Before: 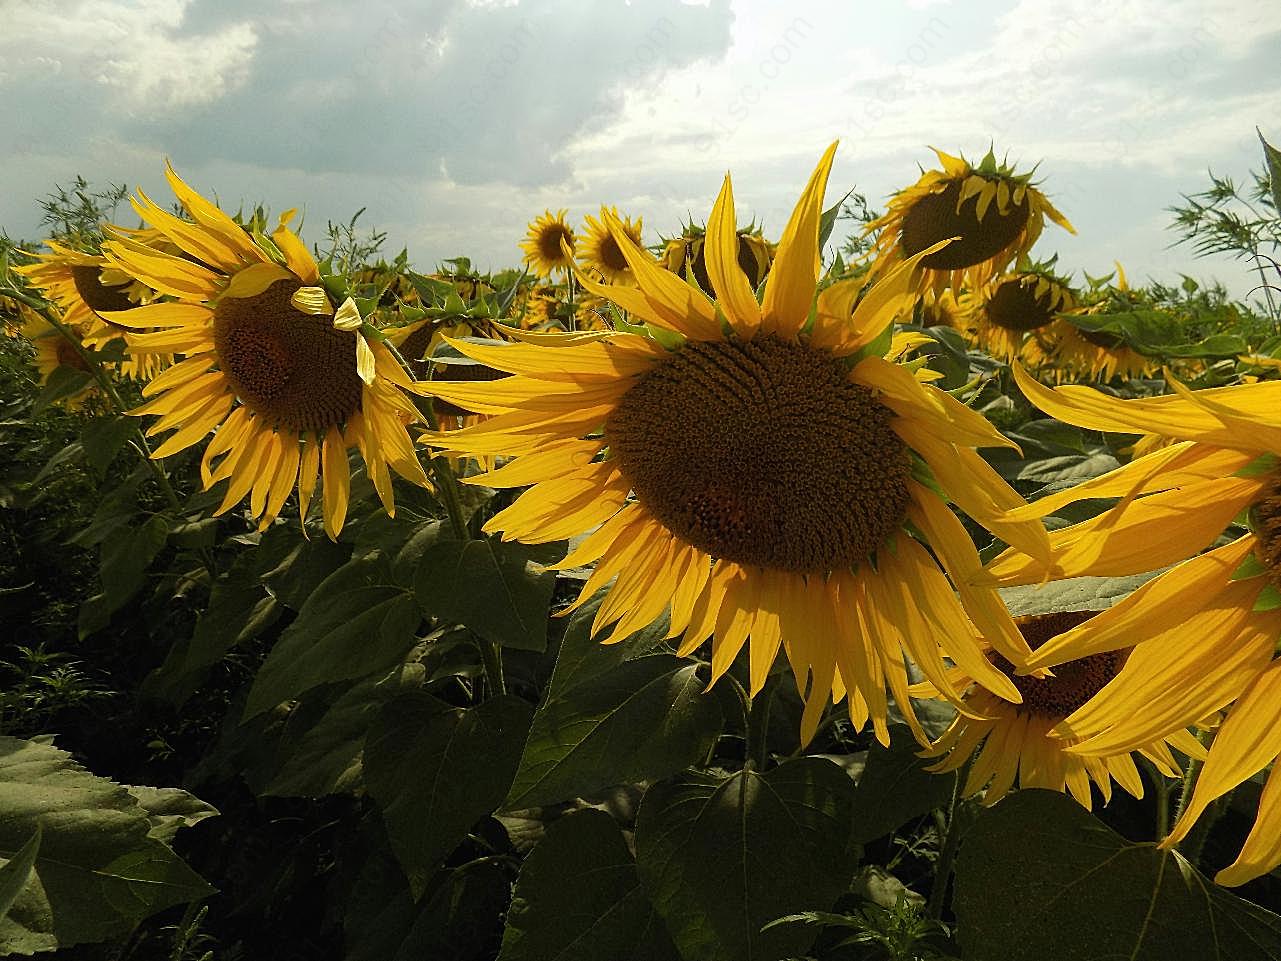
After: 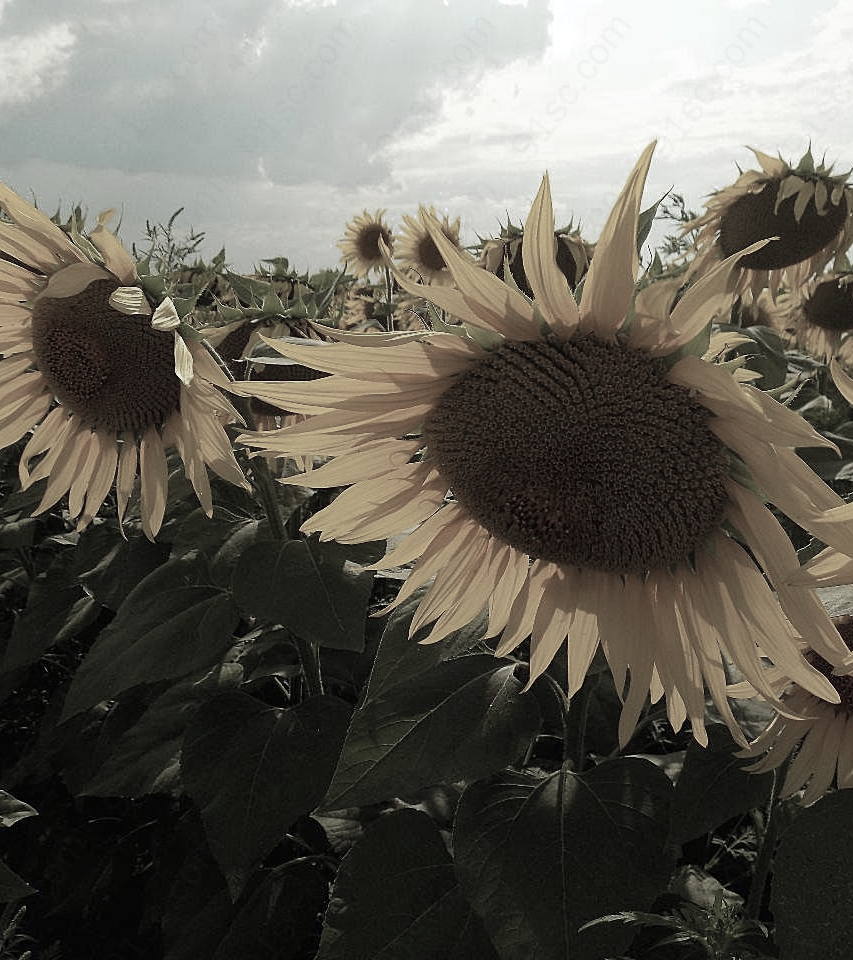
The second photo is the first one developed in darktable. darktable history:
color zones: curves: ch0 [(0, 0.613) (0.01, 0.613) (0.245, 0.448) (0.498, 0.529) (0.642, 0.665) (0.879, 0.777) (0.99, 0.613)]; ch1 [(0, 0.272) (0.219, 0.127) (0.724, 0.346)]
crop and rotate: left 14.292%, right 19.041%
